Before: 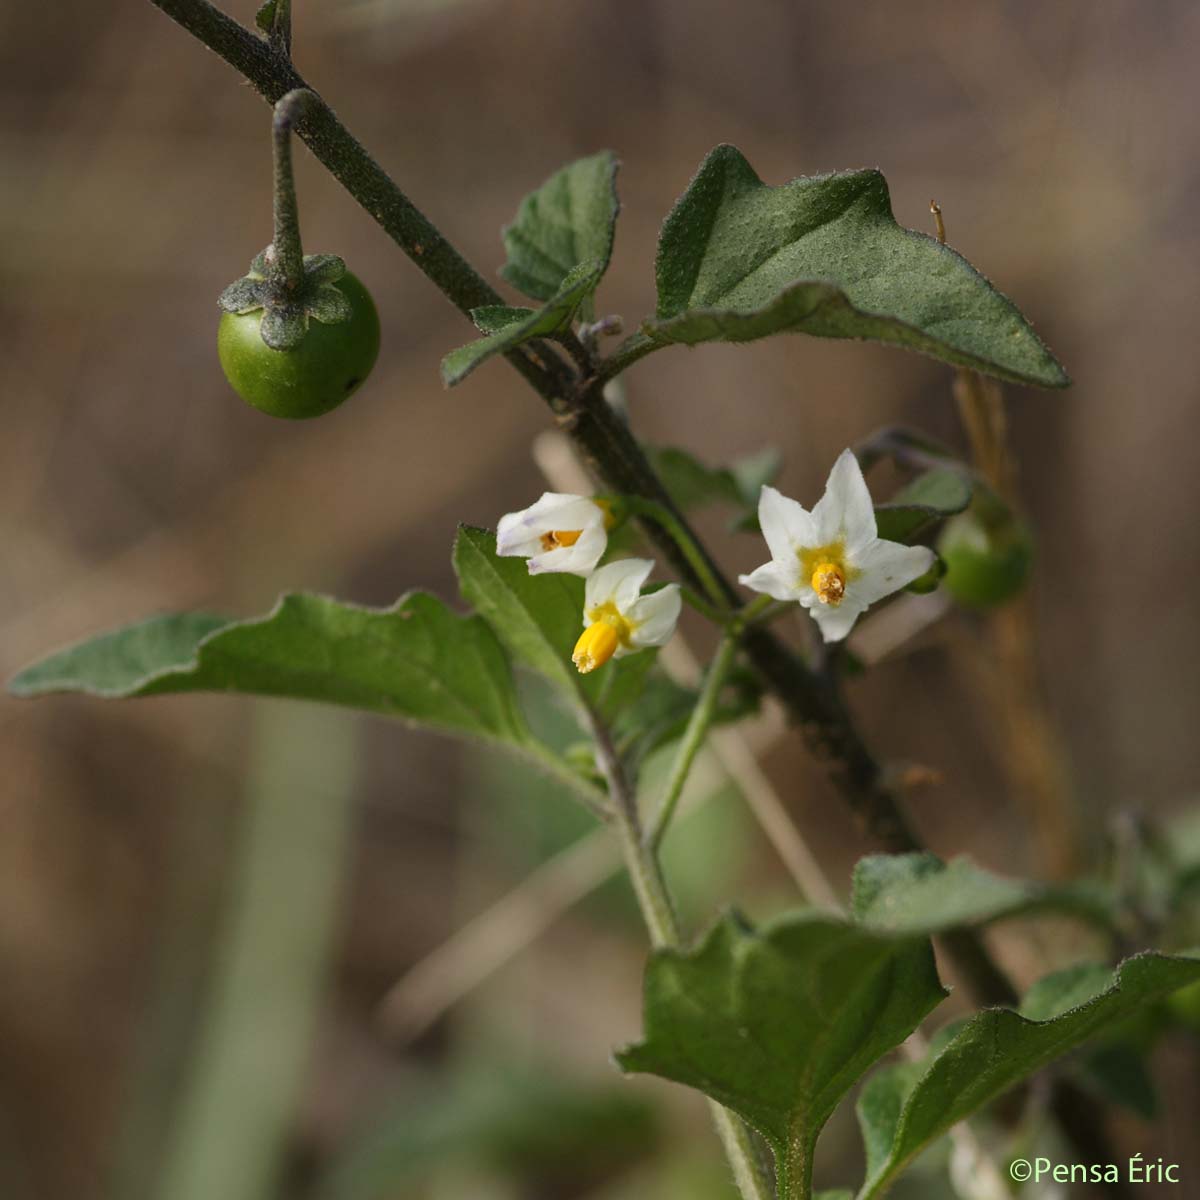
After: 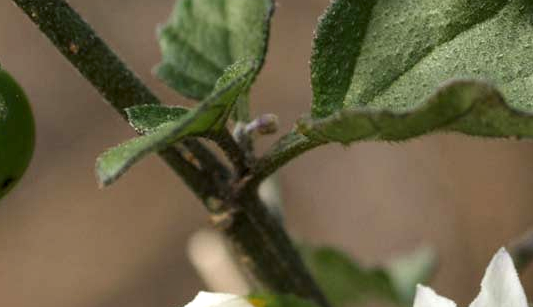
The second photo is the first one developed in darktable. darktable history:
local contrast: on, module defaults
crop: left 28.794%, top 16.815%, right 26.764%, bottom 57.551%
exposure: exposure 0.583 EV, compensate highlight preservation false
